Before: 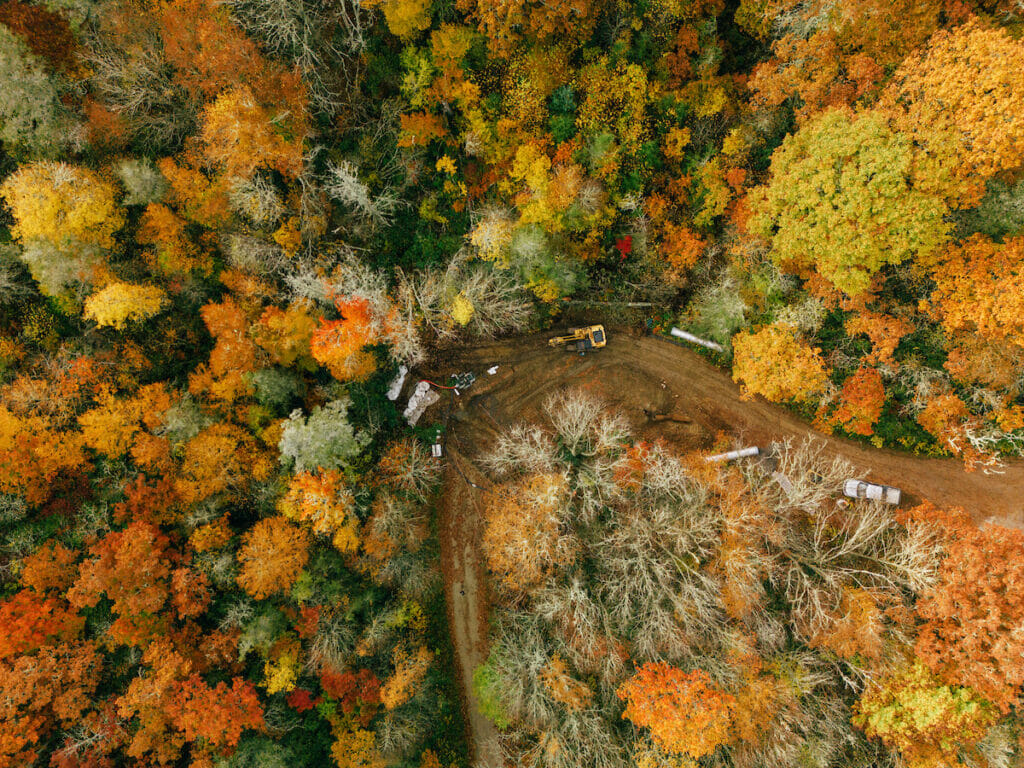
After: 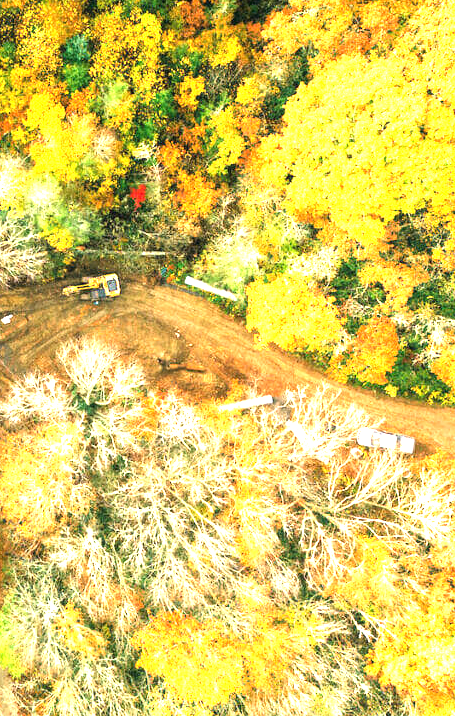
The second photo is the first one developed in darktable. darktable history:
exposure: black level correction 0, exposure 1.899 EV, compensate highlight preservation false
crop: left 47.51%, top 6.663%, right 7.985%
tone equalizer: -8 EV -0.456 EV, -7 EV -0.393 EV, -6 EV -0.321 EV, -5 EV -0.226 EV, -3 EV 0.208 EV, -2 EV 0.309 EV, -1 EV 0.402 EV, +0 EV 0.393 EV, luminance estimator HSV value / RGB max
